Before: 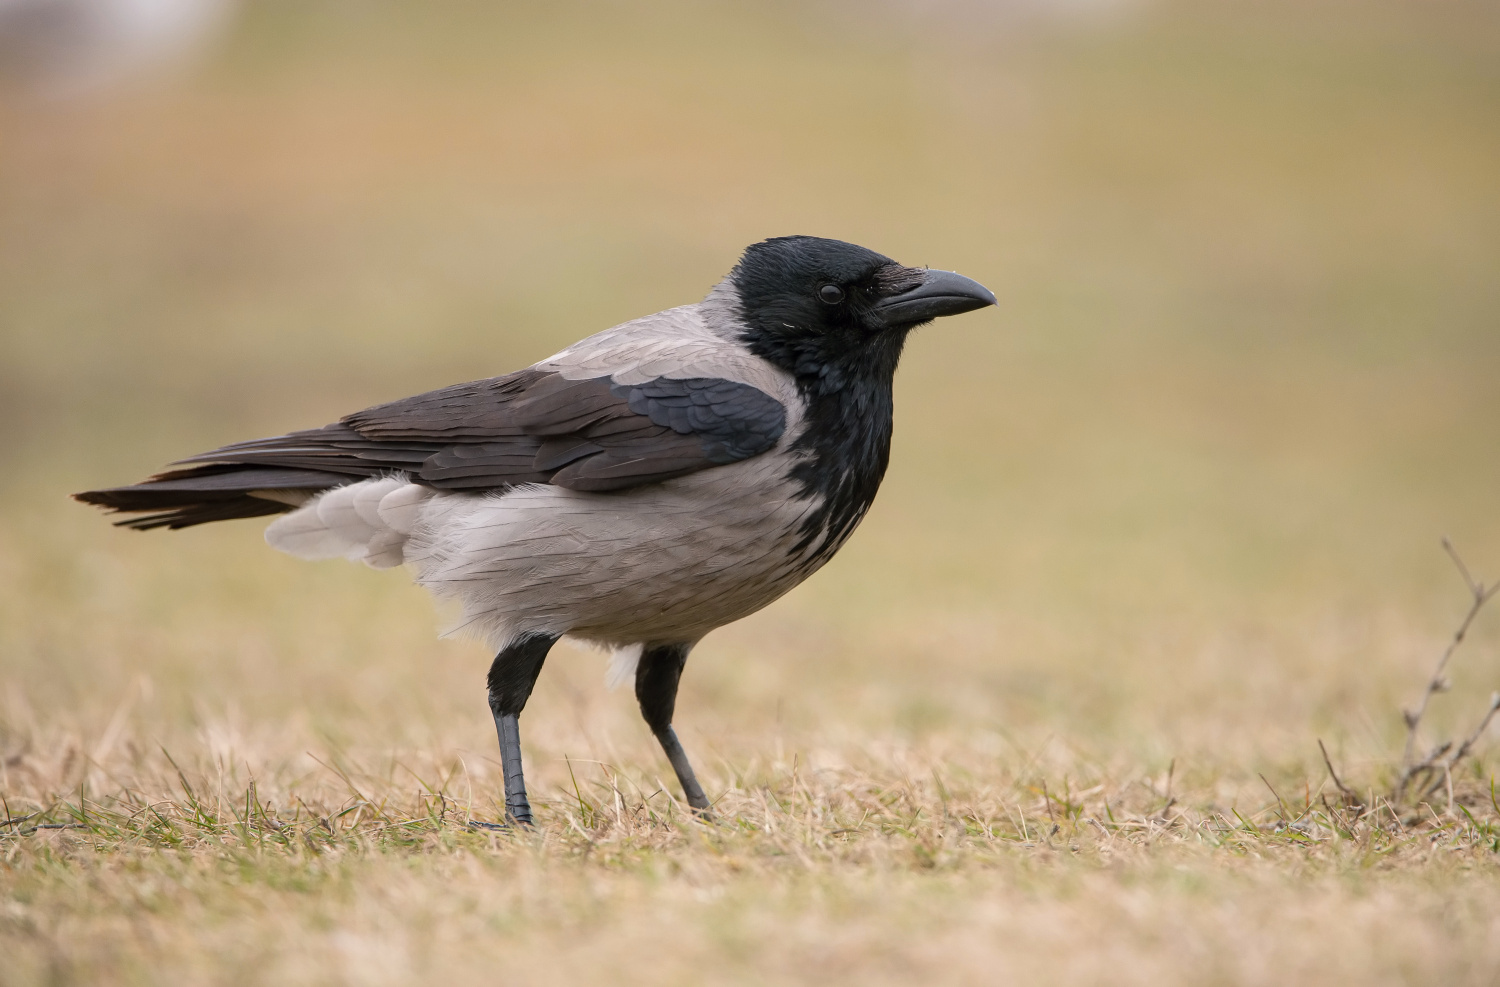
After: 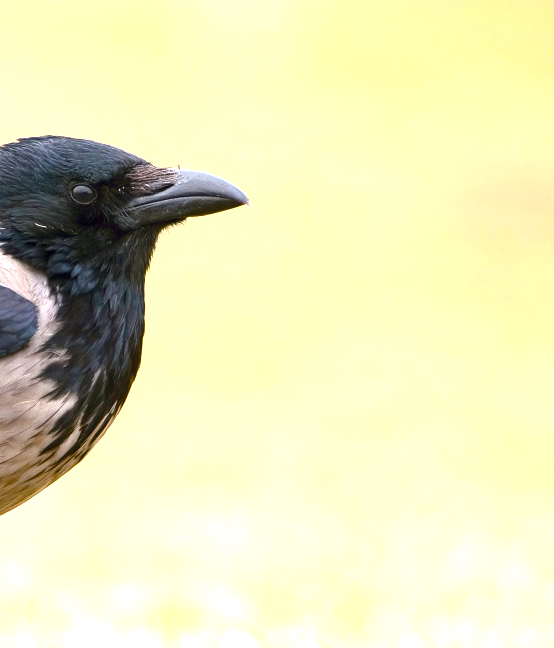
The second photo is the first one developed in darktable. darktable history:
exposure: black level correction 0, exposure 1.181 EV, compensate highlight preservation false
crop and rotate: left 49.875%, top 10.135%, right 13.132%, bottom 24.164%
color balance rgb: linear chroma grading › global chroma 14.582%, perceptual saturation grading › global saturation 20%, perceptual saturation grading › highlights -50.425%, perceptual saturation grading › shadows 30.195%, perceptual brilliance grading › highlights 8.101%, perceptual brilliance grading › mid-tones 3.012%, perceptual brilliance grading › shadows 2.247%, global vibrance 44.572%
